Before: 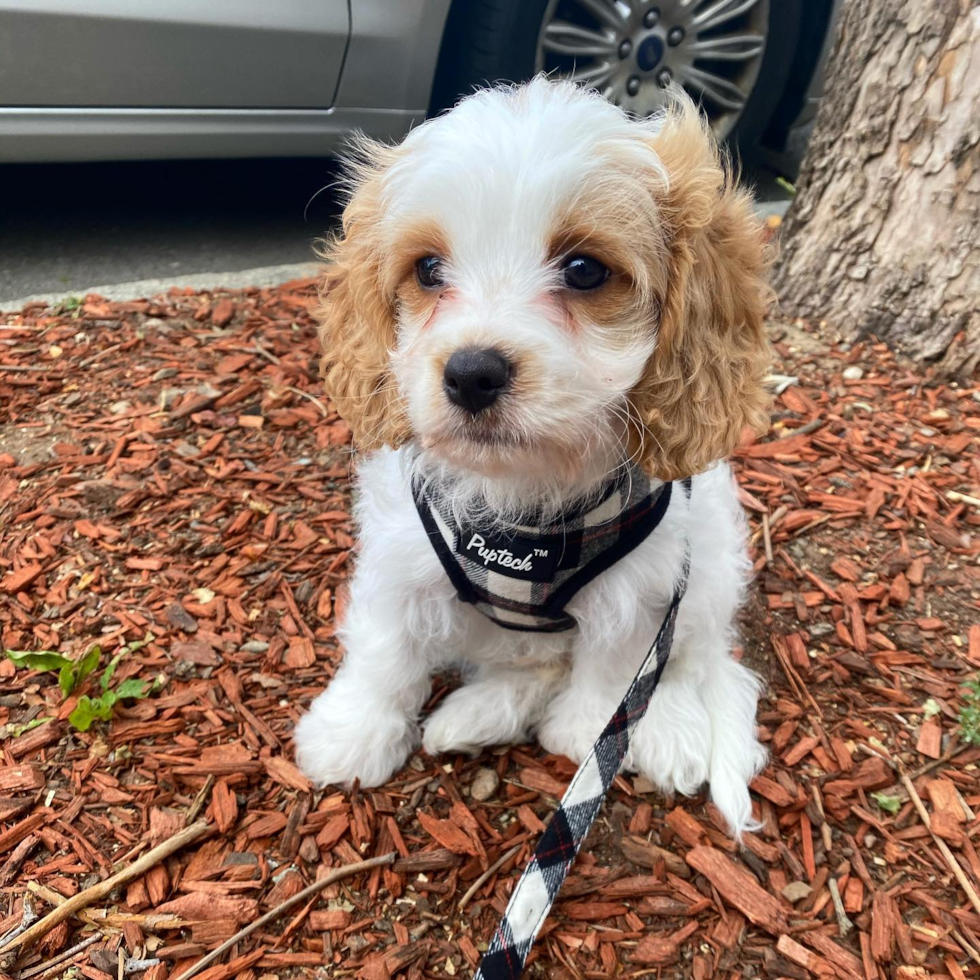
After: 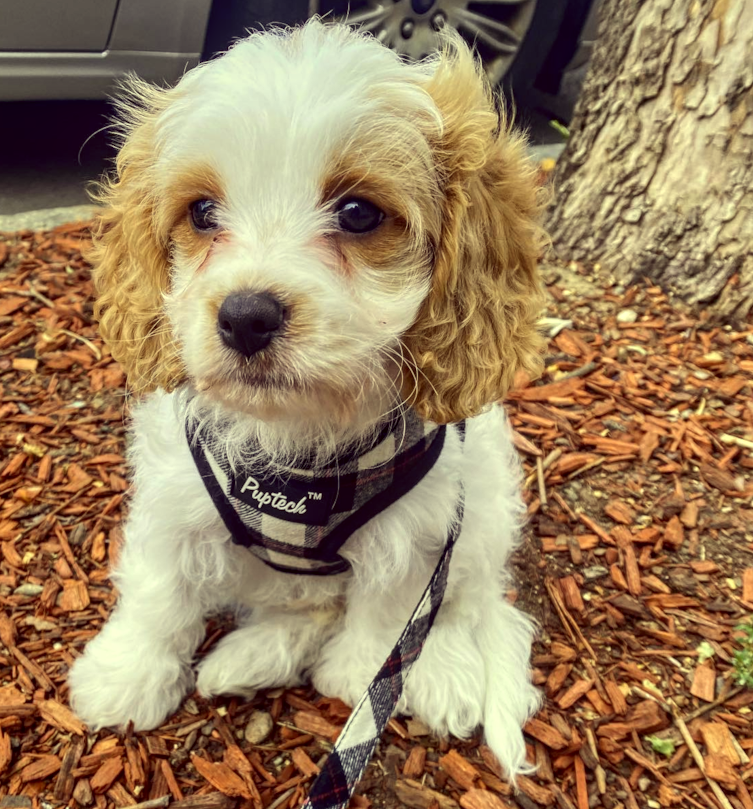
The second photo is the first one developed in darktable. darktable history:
local contrast: on, module defaults
crop: left 23.093%, top 5.88%, bottom 11.542%
contrast brightness saturation: saturation -0.059
contrast equalizer: y [[0.5, 0.501, 0.525, 0.597, 0.58, 0.514], [0.5 ×6], [0.5 ×6], [0 ×6], [0 ×6]], mix 0.28
color correction: highlights a* -0.451, highlights b* 39.61, shadows a* 9.92, shadows b* -0.538
color calibration: illuminant as shot in camera, x 0.385, y 0.38, temperature 3935.79 K
